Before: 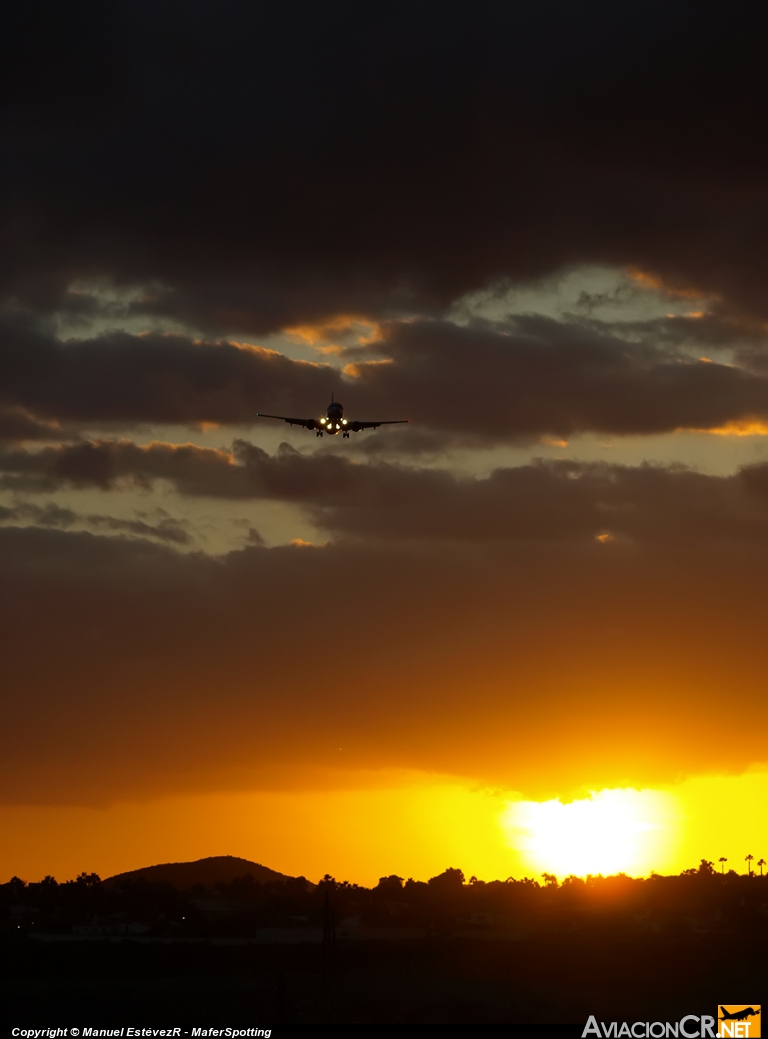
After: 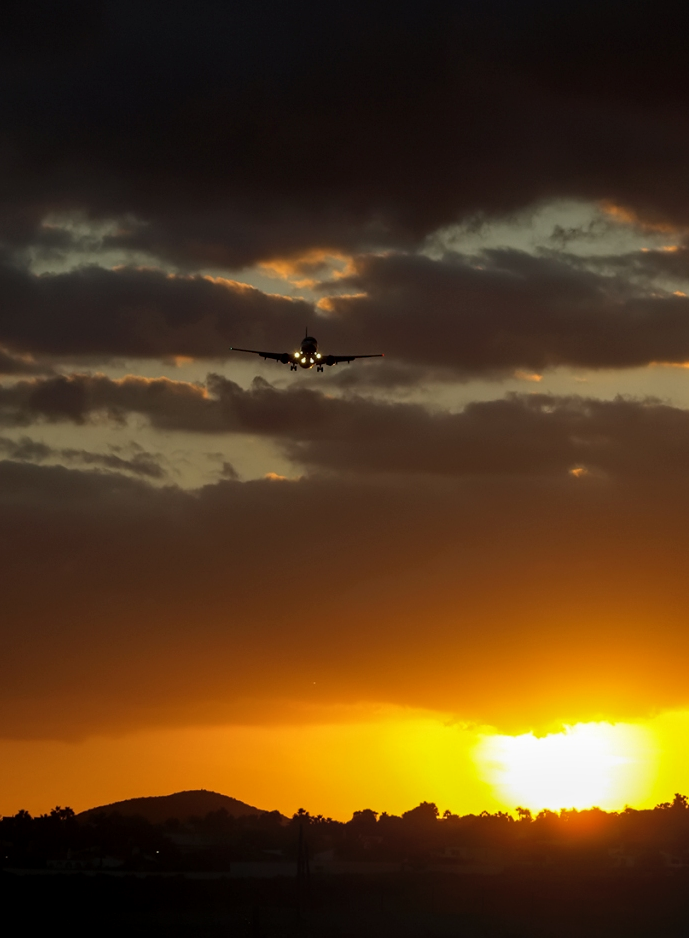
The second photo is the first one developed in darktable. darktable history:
local contrast: on, module defaults
crop: left 3.428%, top 6.376%, right 6.782%, bottom 3.256%
